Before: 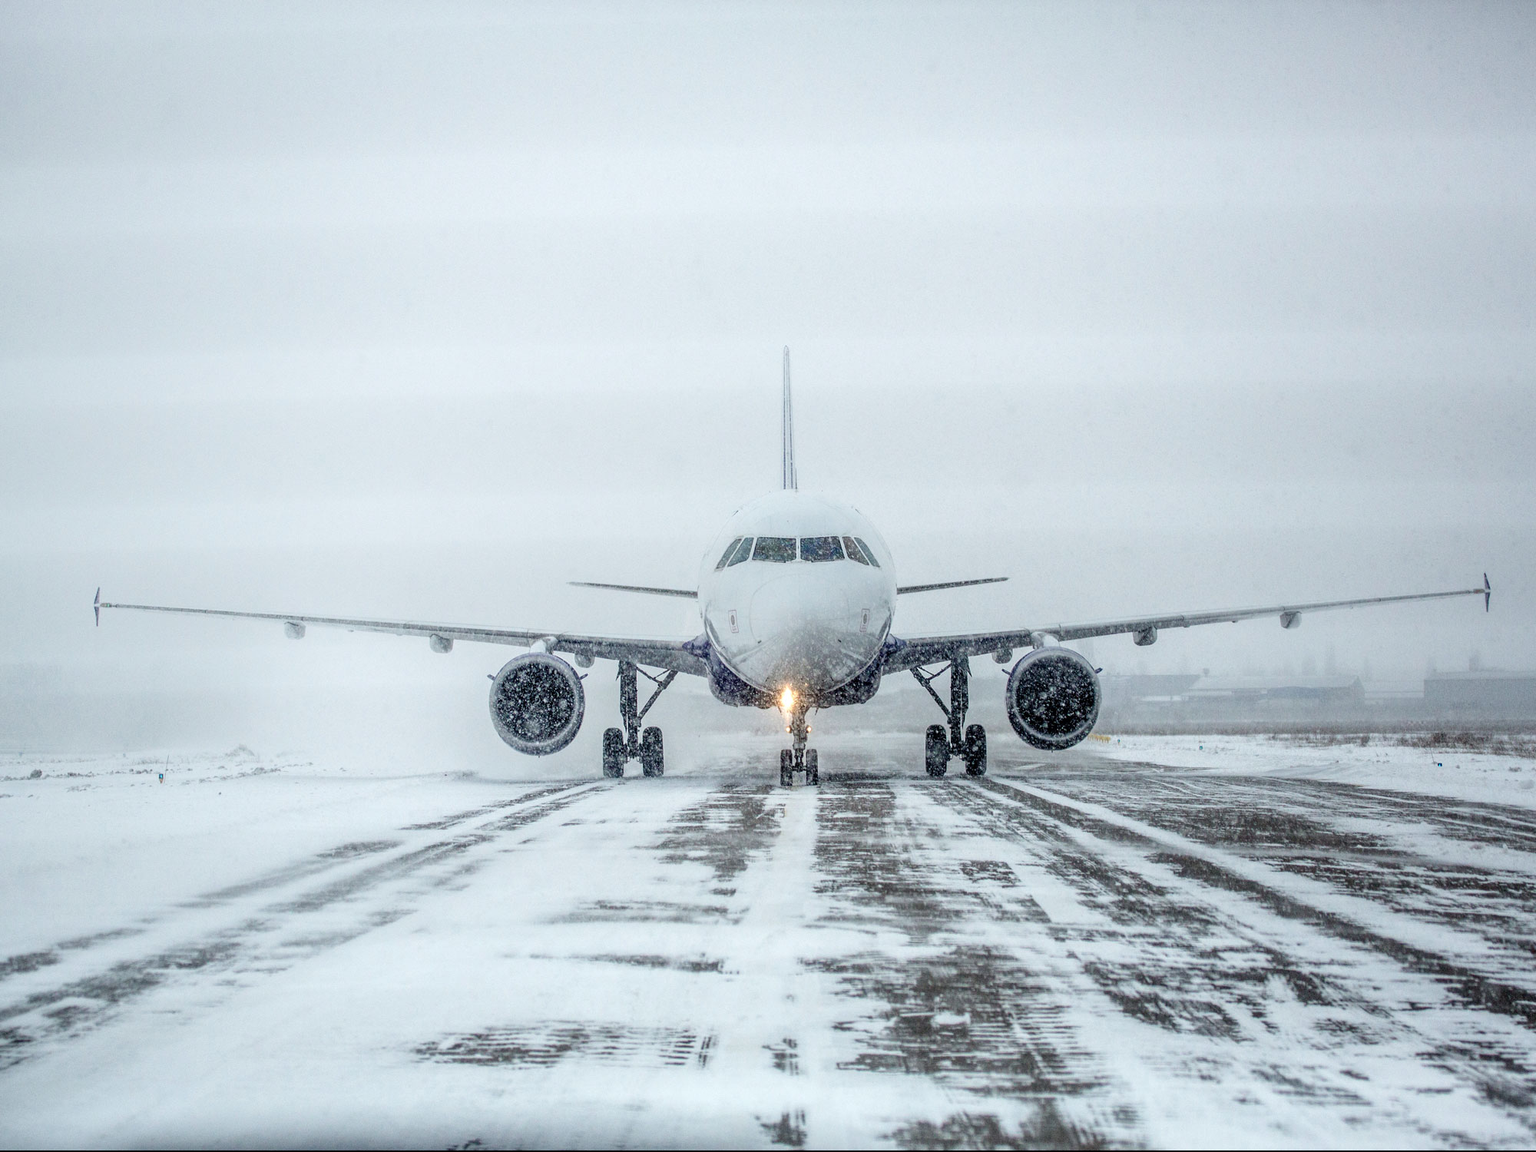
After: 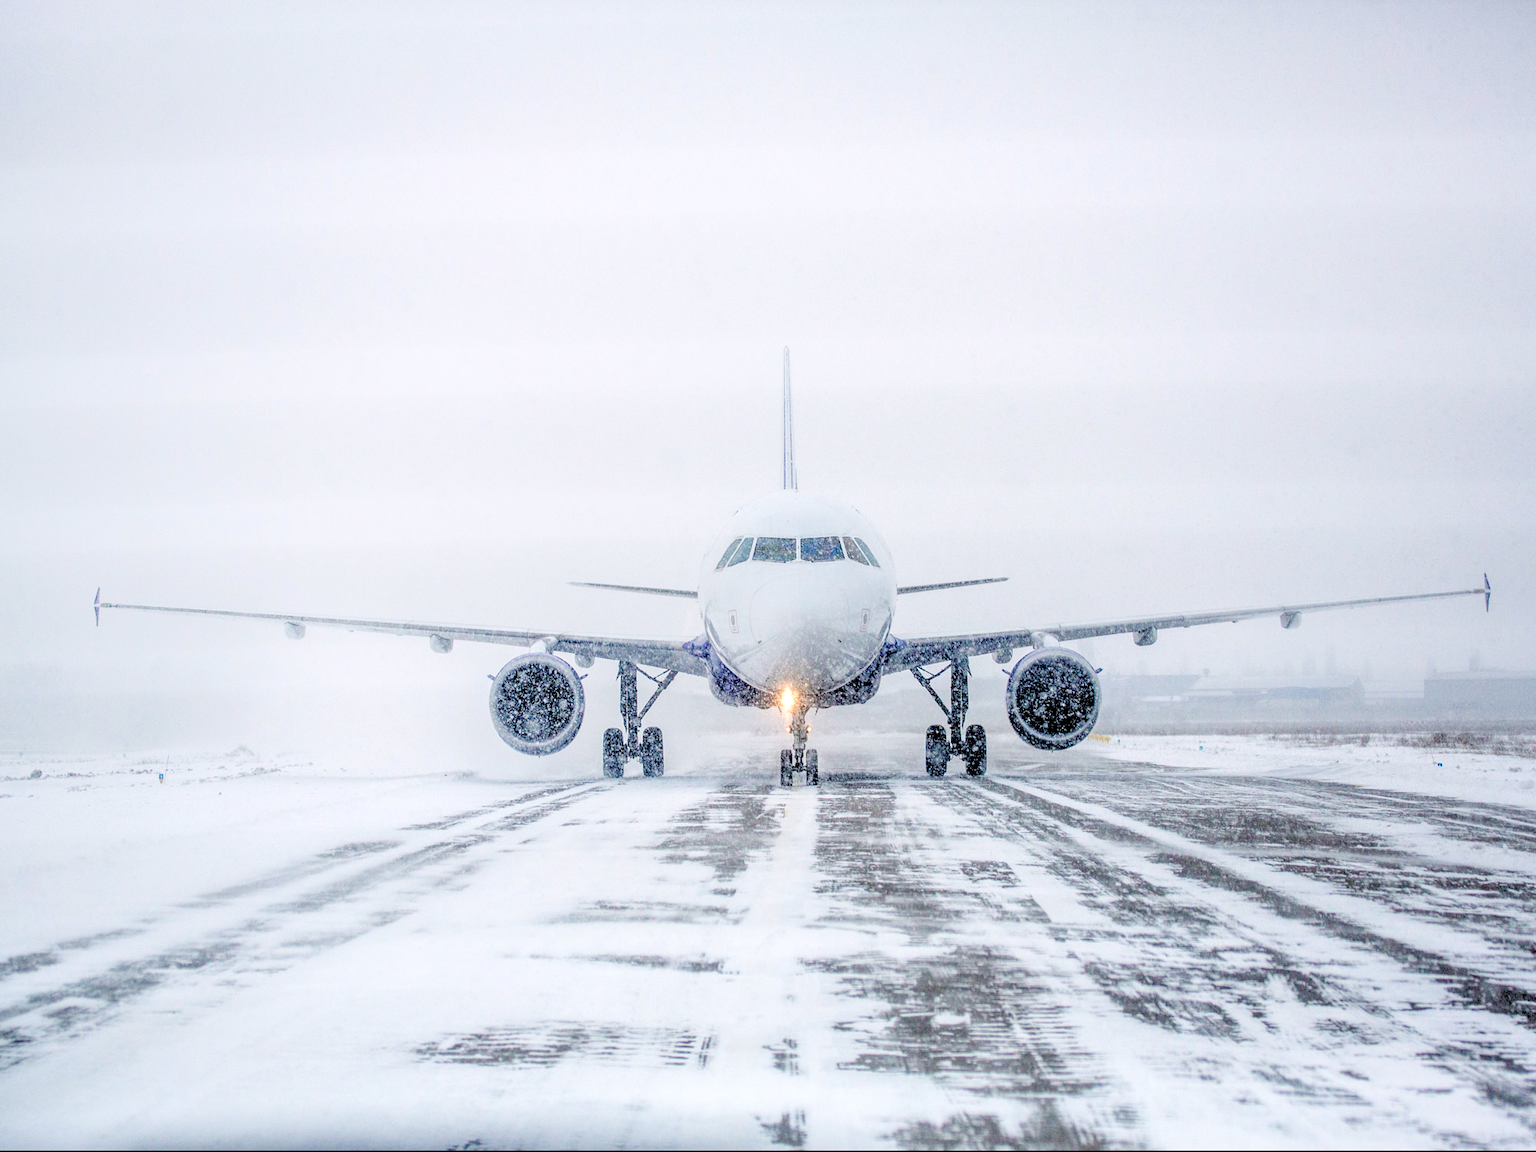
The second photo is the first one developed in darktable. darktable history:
levels: levels [0.072, 0.414, 0.976]
color balance rgb: shadows lift › chroma 1.41%, shadows lift › hue 260°, power › chroma 0.5%, power › hue 260°, highlights gain › chroma 1%, highlights gain › hue 27°, saturation formula JzAzBz (2021)
